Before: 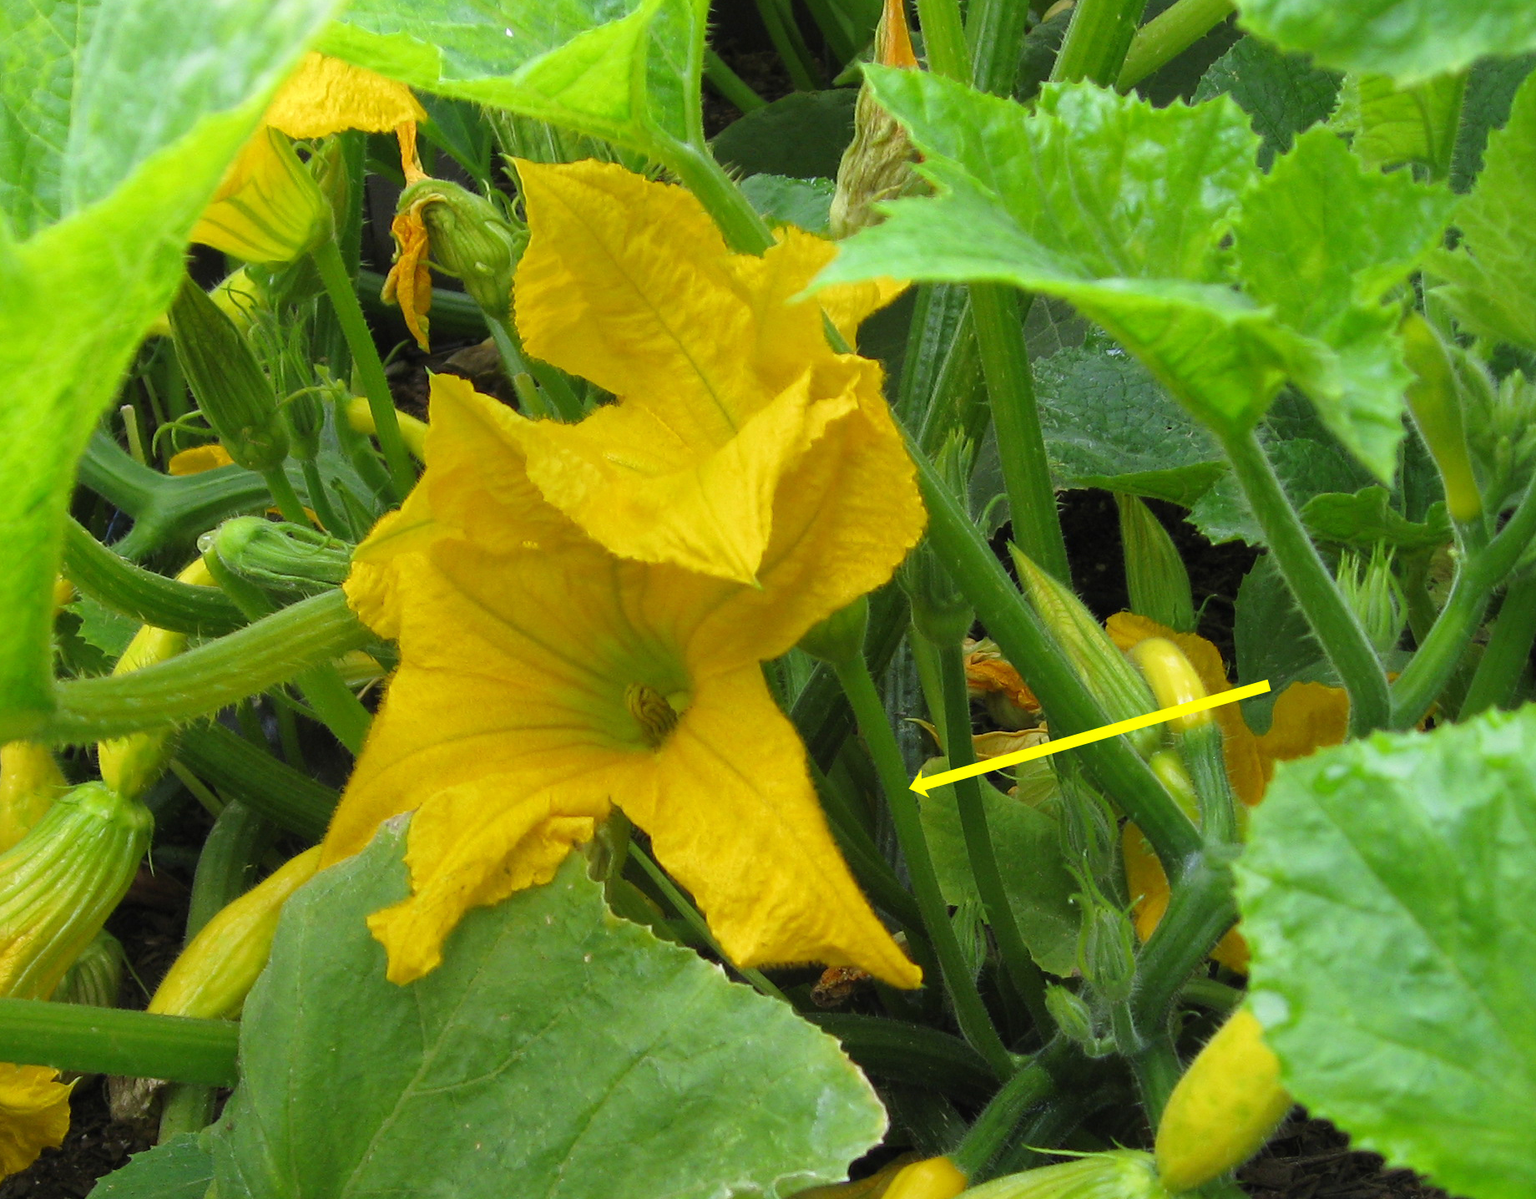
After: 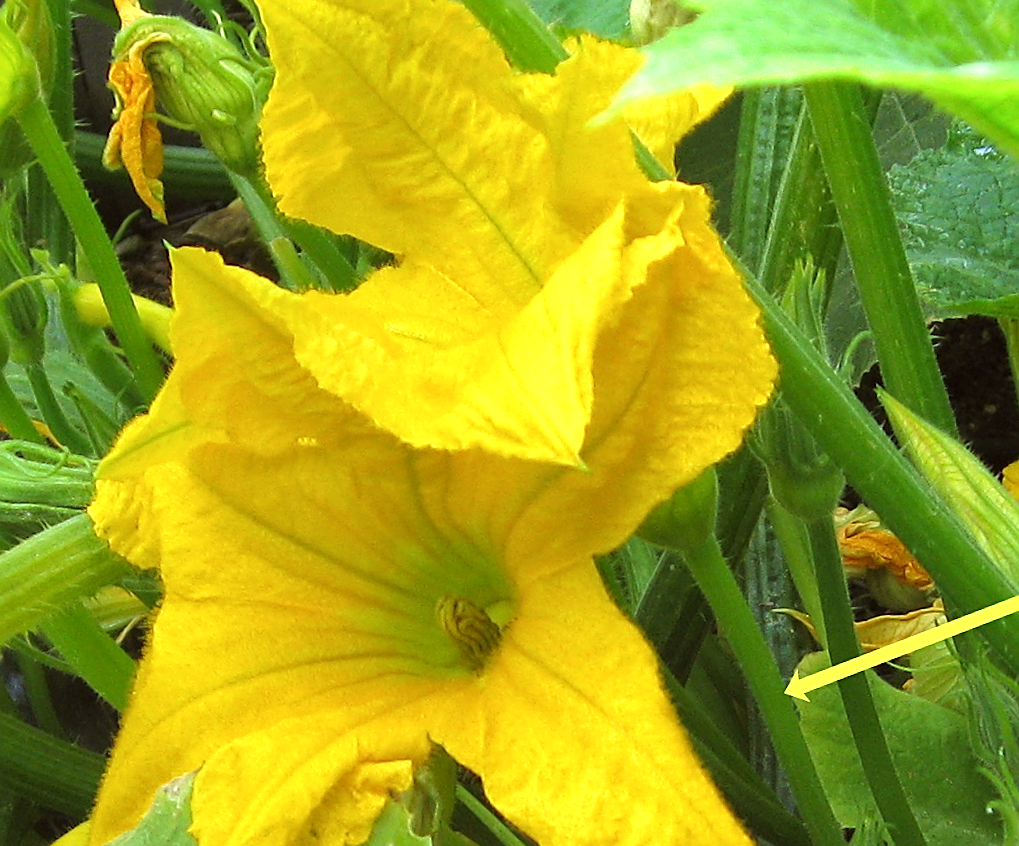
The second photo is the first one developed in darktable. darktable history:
local contrast: mode bilateral grid, contrast 15, coarseness 36, detail 105%, midtone range 0.2
crop: left 16.202%, top 11.208%, right 26.045%, bottom 20.557%
exposure: exposure 0.636 EV, compensate highlight preservation false
velvia: on, module defaults
color correction: highlights a* -2.73, highlights b* -2.09, shadows a* 2.41, shadows b* 2.73
rotate and perspective: rotation -5°, crop left 0.05, crop right 0.952, crop top 0.11, crop bottom 0.89
sharpen: on, module defaults
